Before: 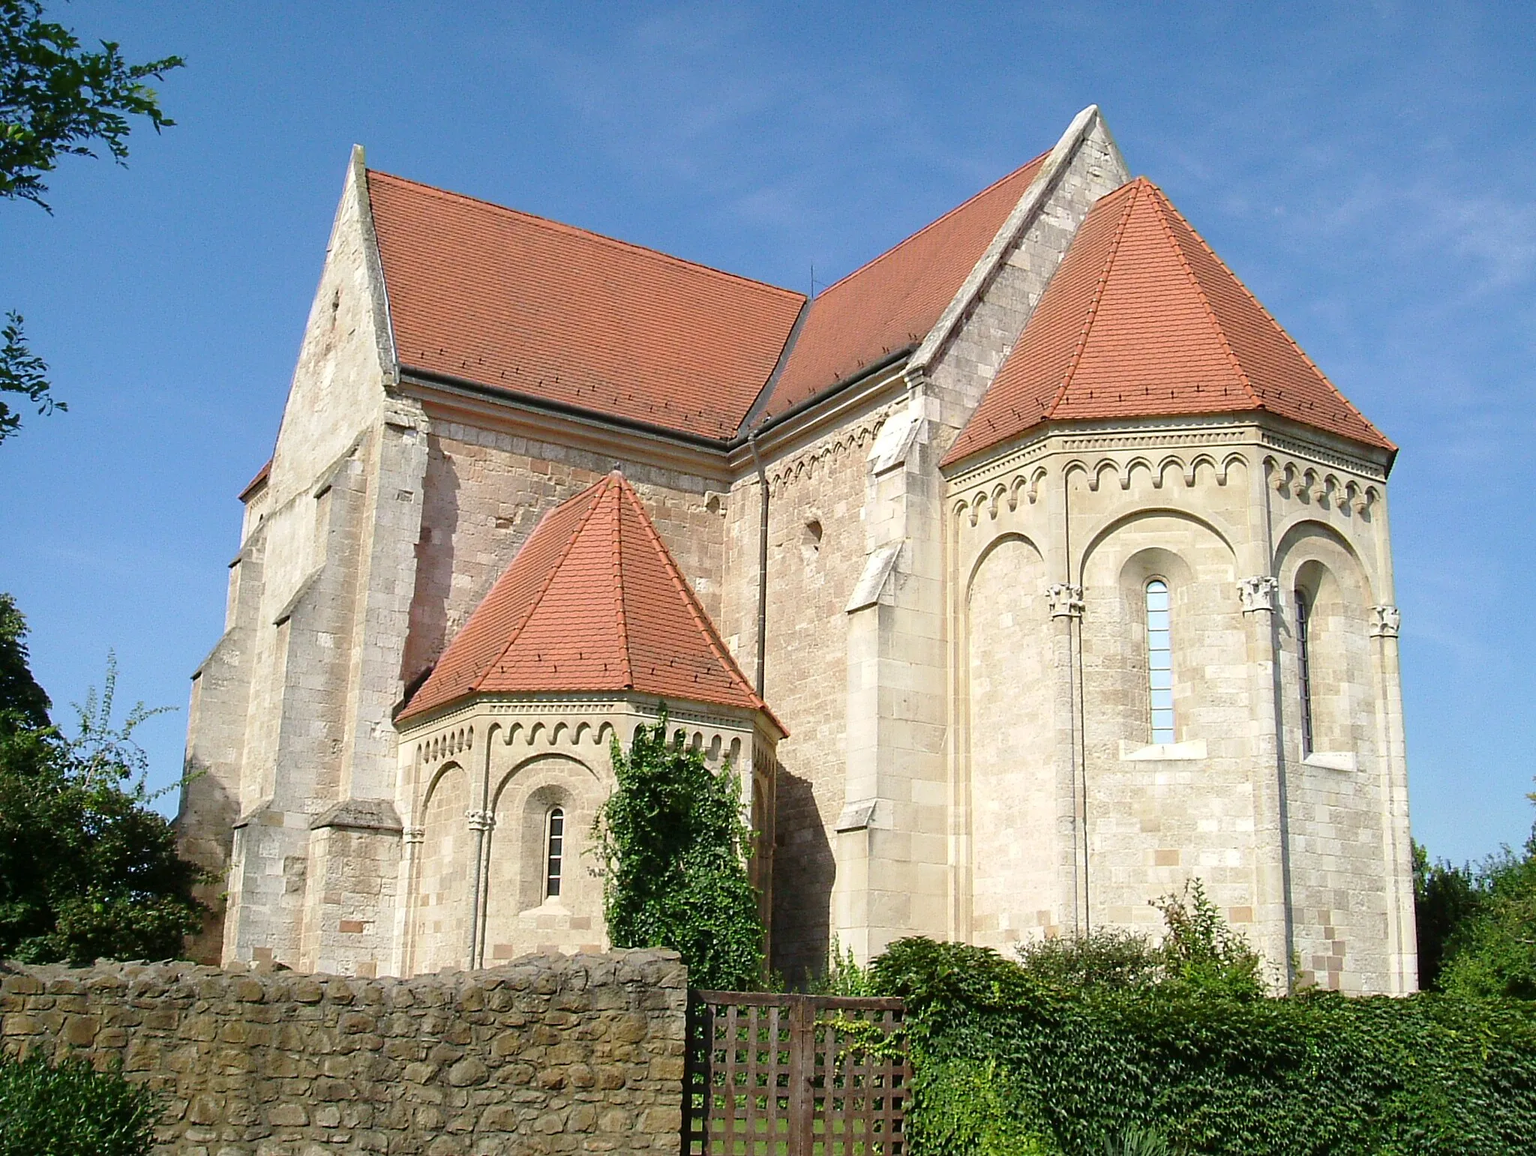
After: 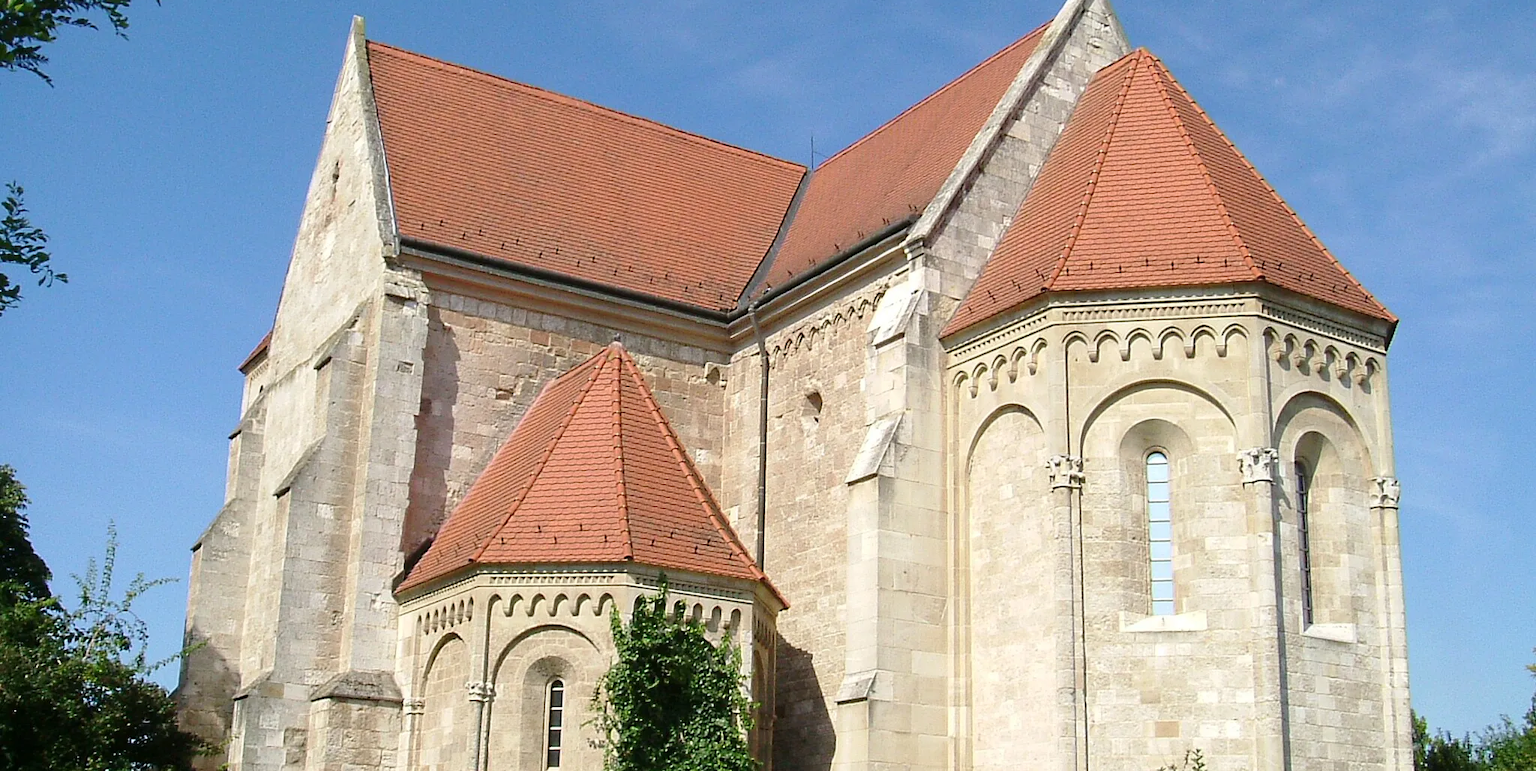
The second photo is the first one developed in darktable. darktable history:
crop: top 11.168%, bottom 22.065%
